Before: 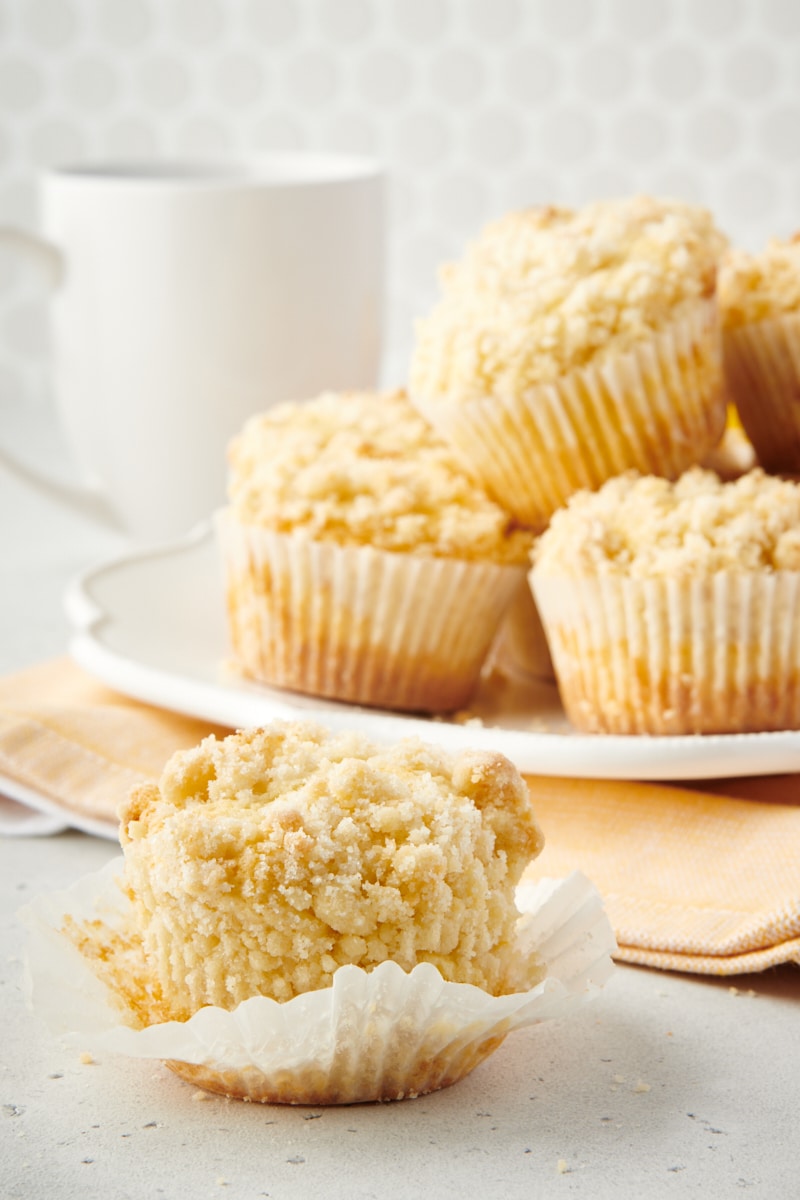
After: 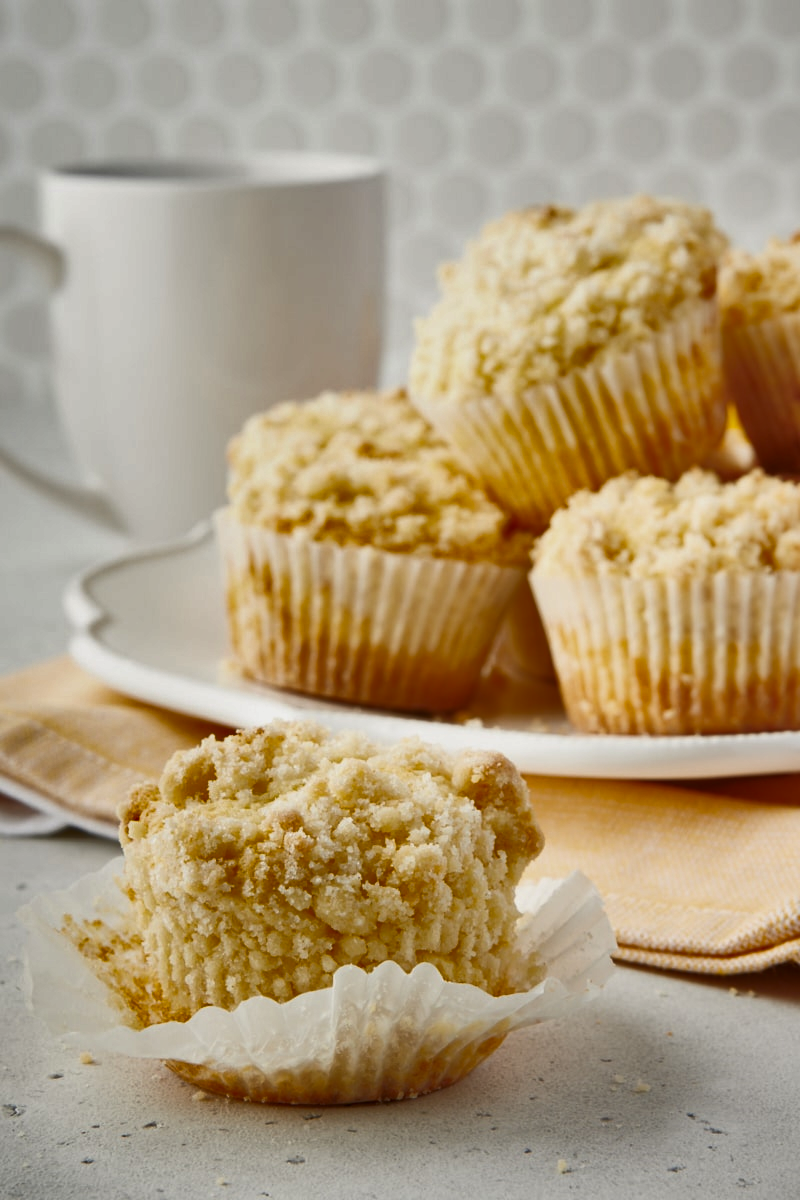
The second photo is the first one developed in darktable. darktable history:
shadows and highlights: white point adjustment -3.64, highlights -63.45, soften with gaussian
